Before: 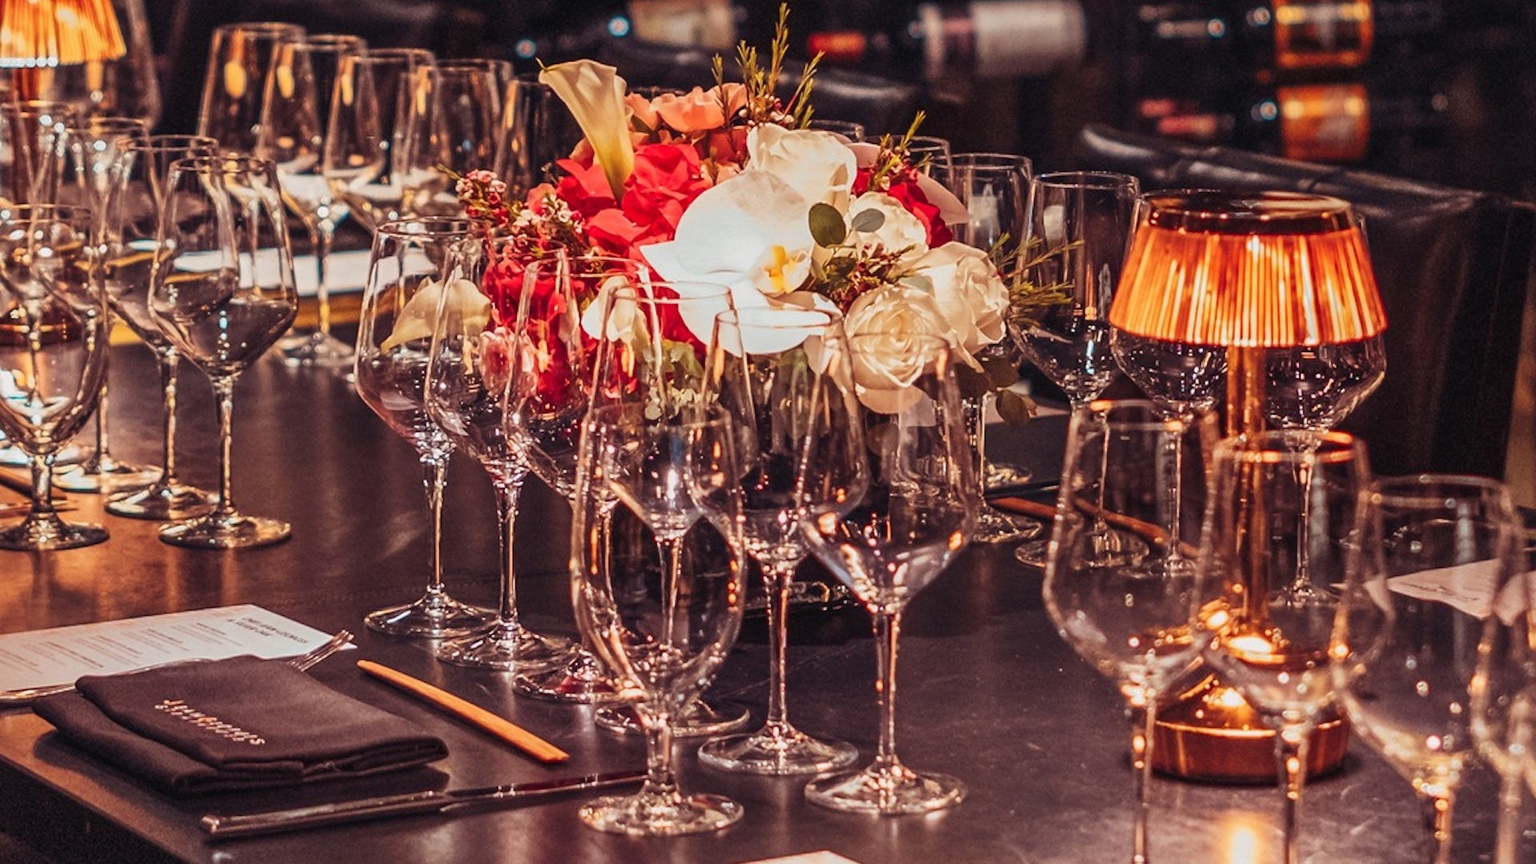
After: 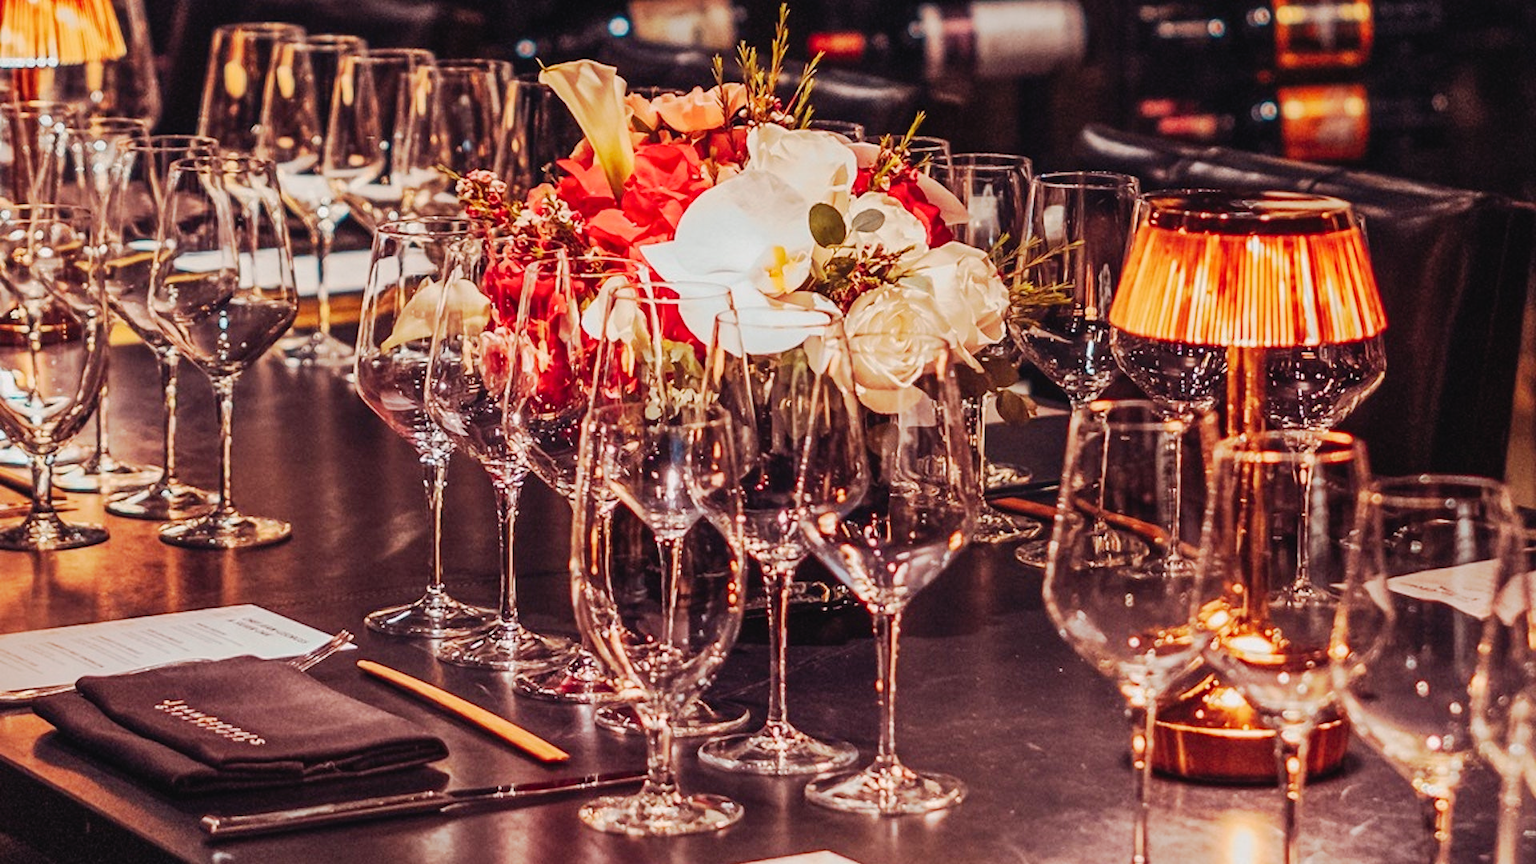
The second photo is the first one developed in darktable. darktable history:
tone curve: curves: ch0 [(0, 0.019) (0.066, 0.054) (0.184, 0.184) (0.369, 0.417) (0.501, 0.586) (0.617, 0.71) (0.743, 0.787) (0.997, 0.997)]; ch1 [(0, 0) (0.187, 0.156) (0.388, 0.372) (0.437, 0.428) (0.474, 0.472) (0.499, 0.5) (0.521, 0.514) (0.548, 0.567) (0.6, 0.629) (0.82, 0.831) (1, 1)]; ch2 [(0, 0) (0.234, 0.227) (0.352, 0.372) (0.459, 0.484) (0.5, 0.505) (0.518, 0.516) (0.529, 0.541) (0.56, 0.594) (0.607, 0.644) (0.74, 0.771) (0.858, 0.873) (0.999, 0.994)], preserve colors none
